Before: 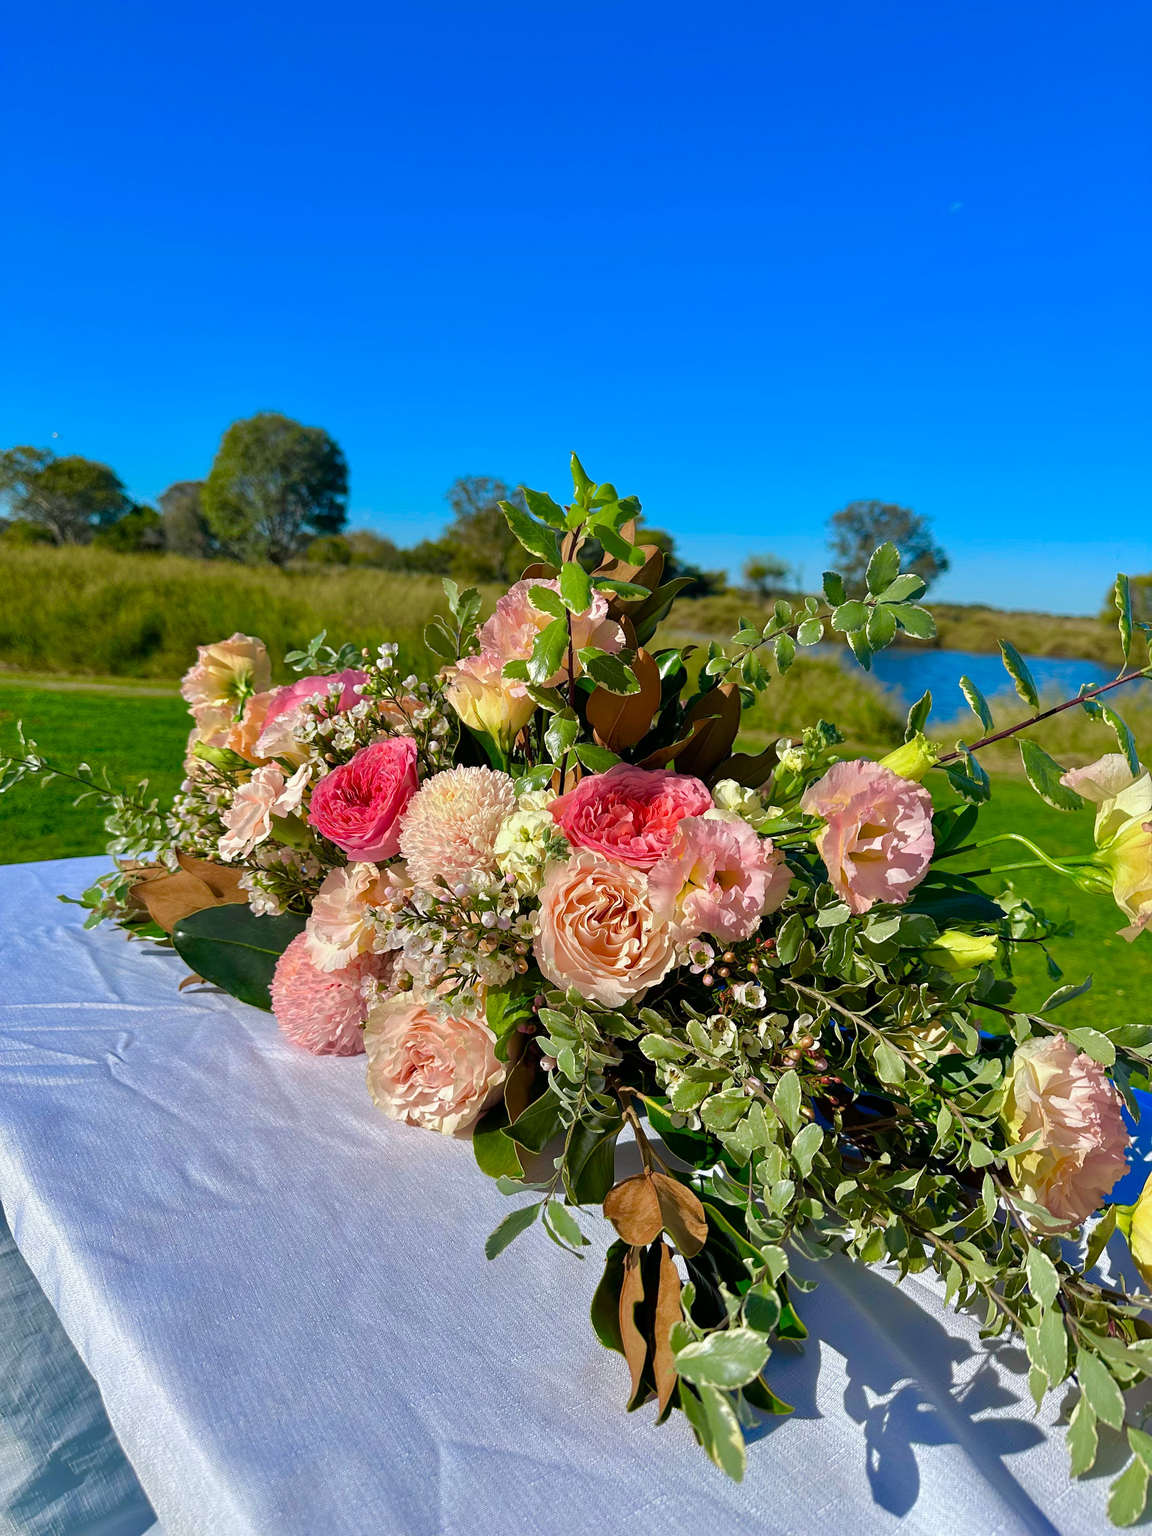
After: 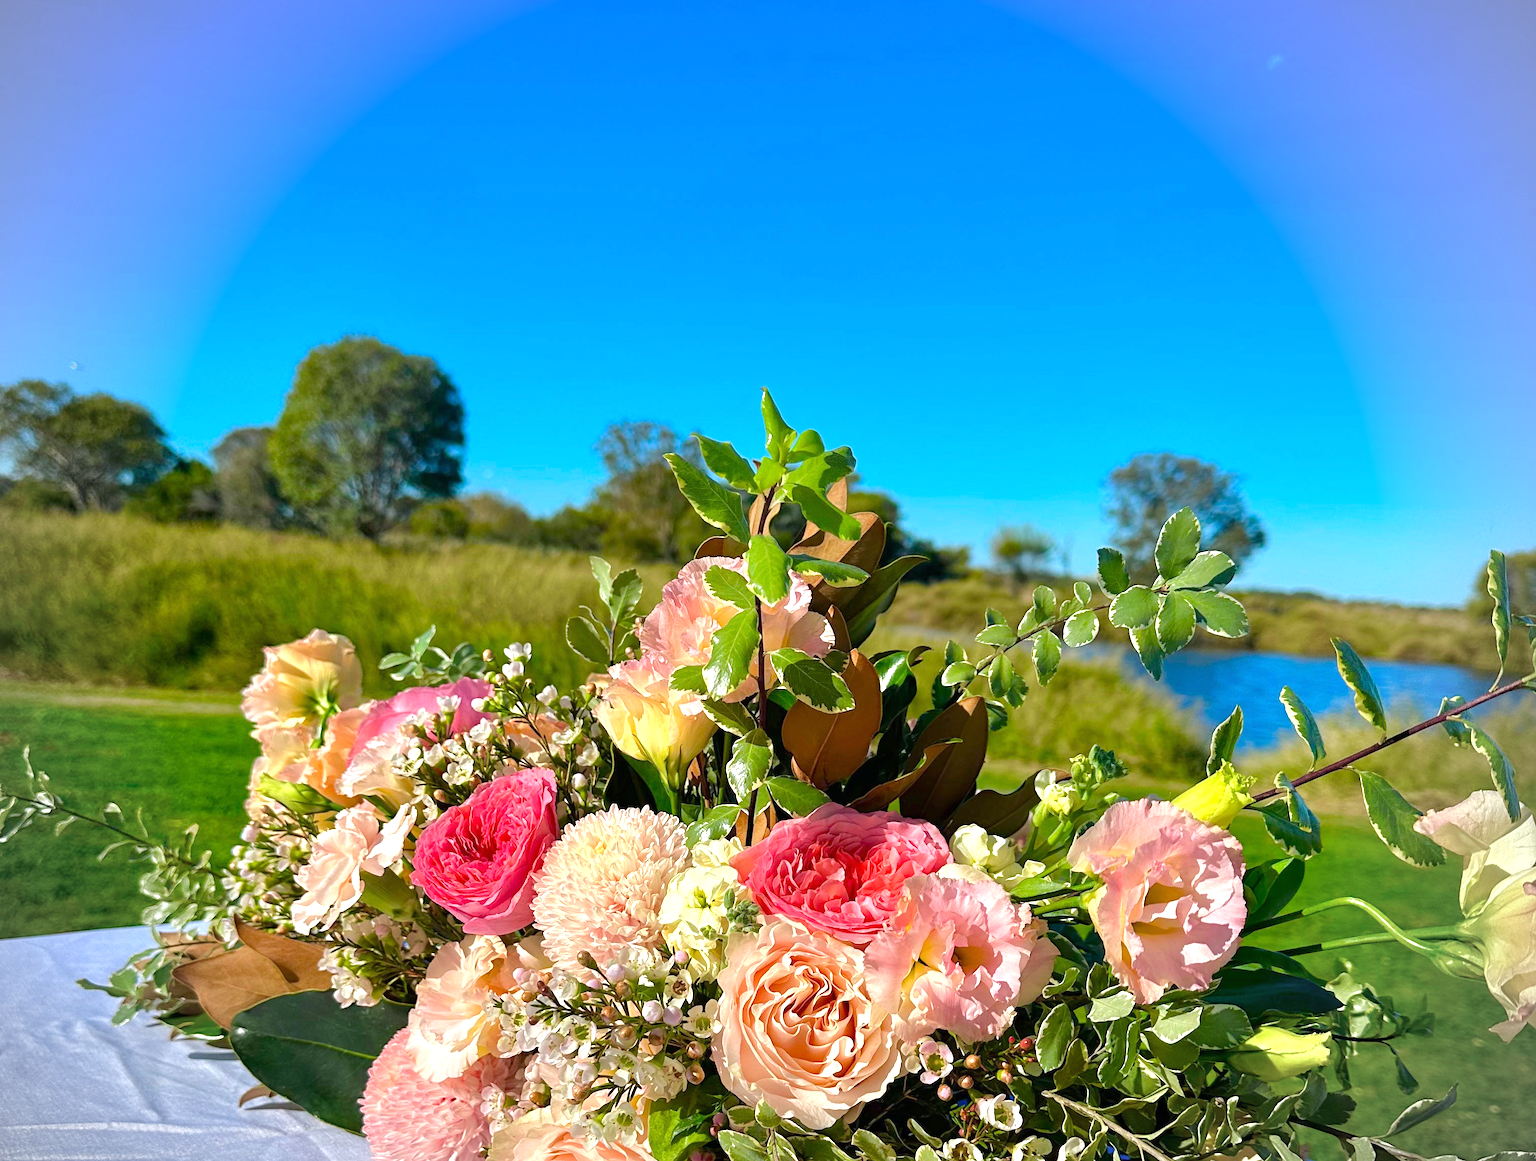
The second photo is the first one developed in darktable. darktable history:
vignetting: brightness -0.438, saturation -0.687
exposure: black level correction 0, exposure 0.694 EV, compensate highlight preservation false
crop and rotate: top 10.511%, bottom 32.816%
